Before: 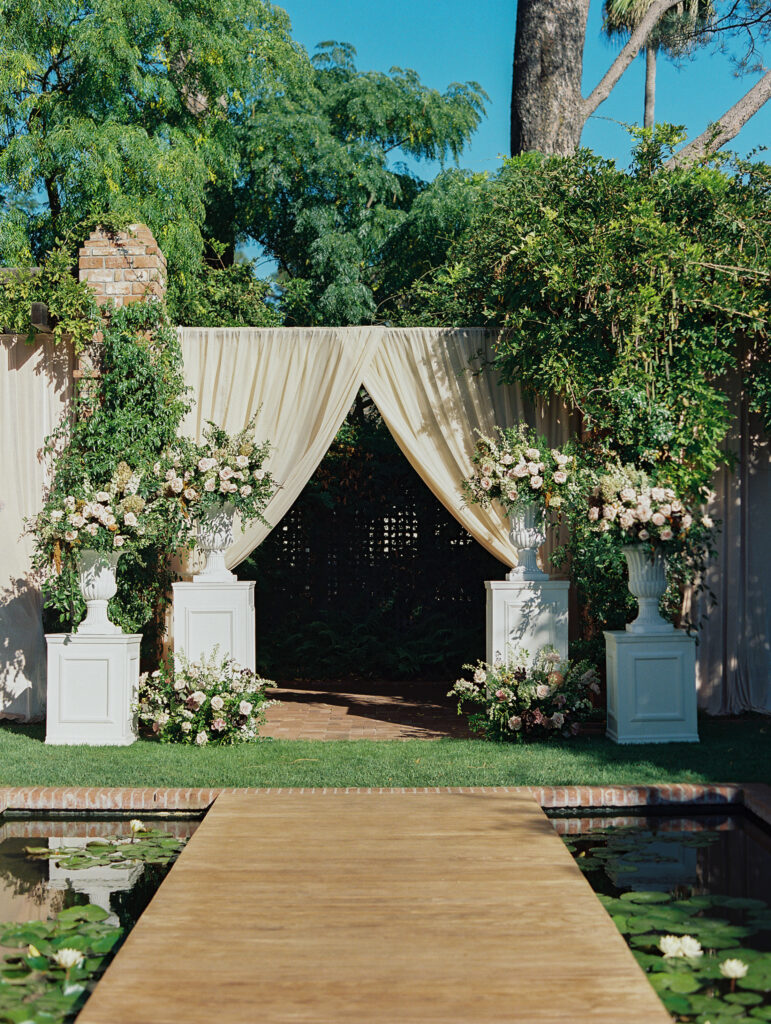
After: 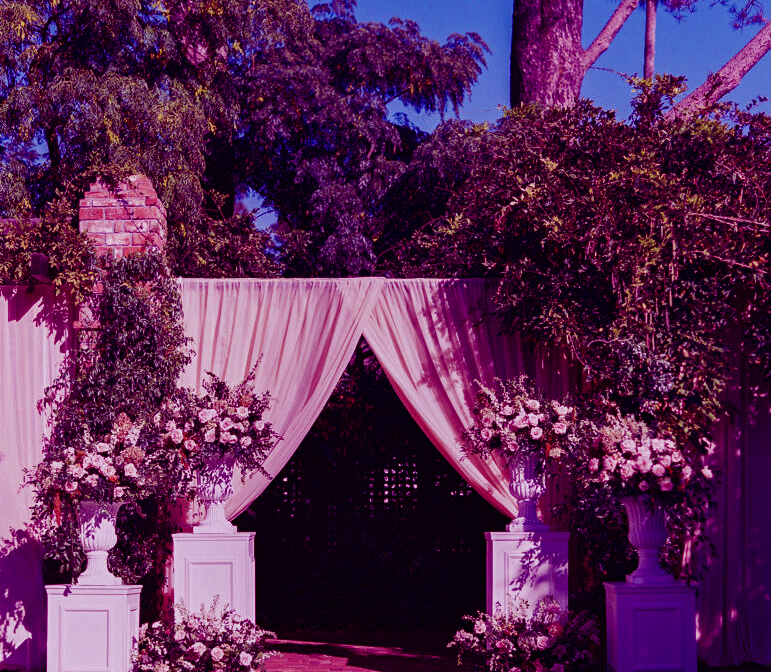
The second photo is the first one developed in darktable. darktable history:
crop and rotate: top 4.848%, bottom 29.503%
color balance: mode lift, gamma, gain (sRGB), lift [1, 1, 0.101, 1]
